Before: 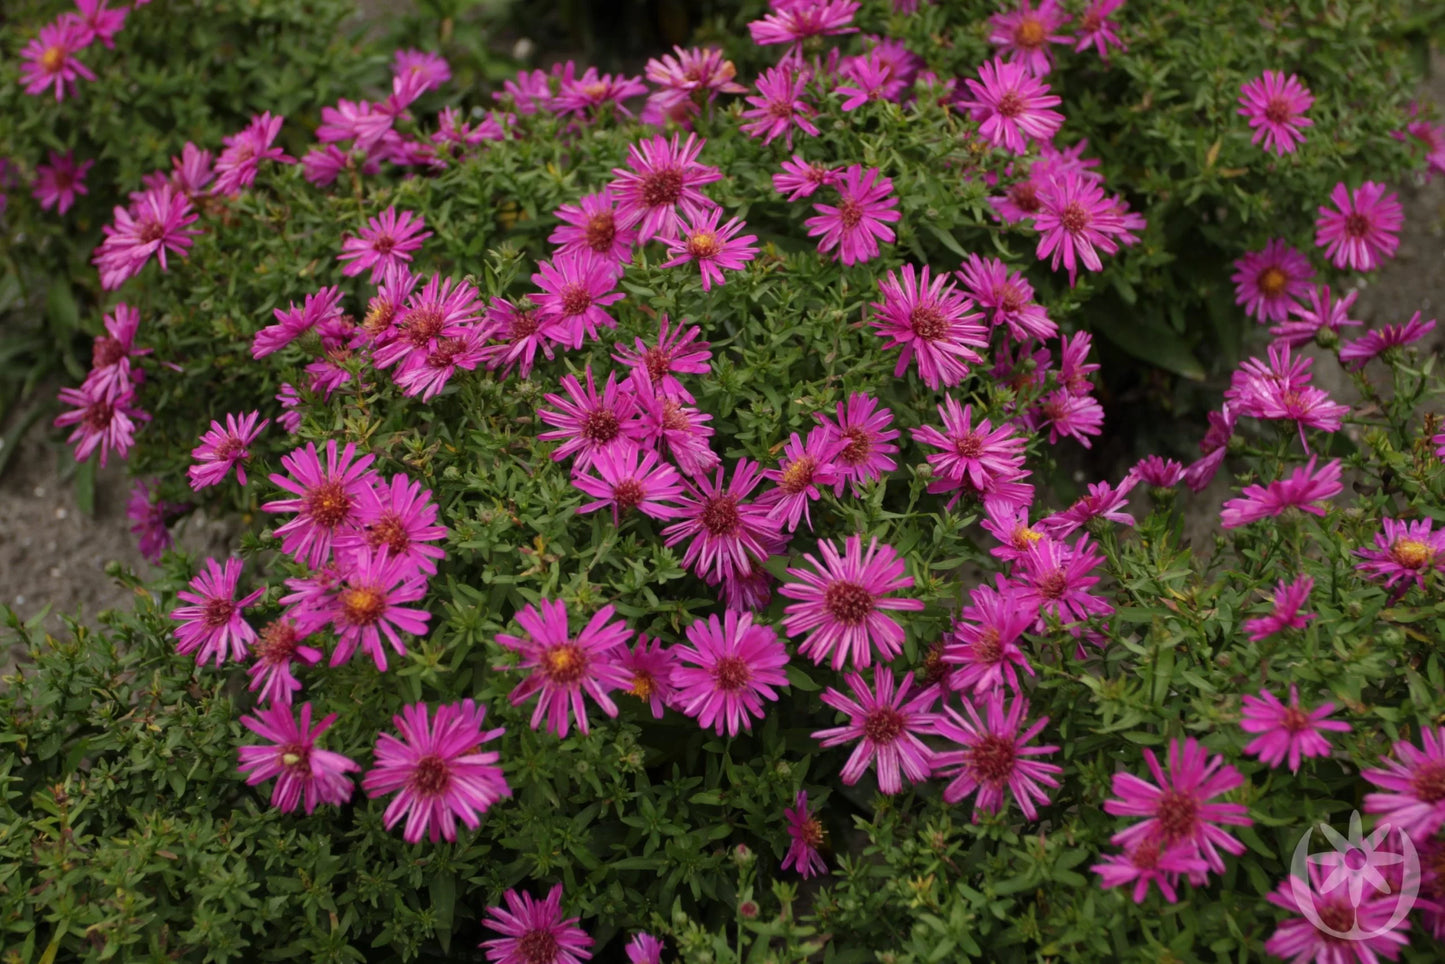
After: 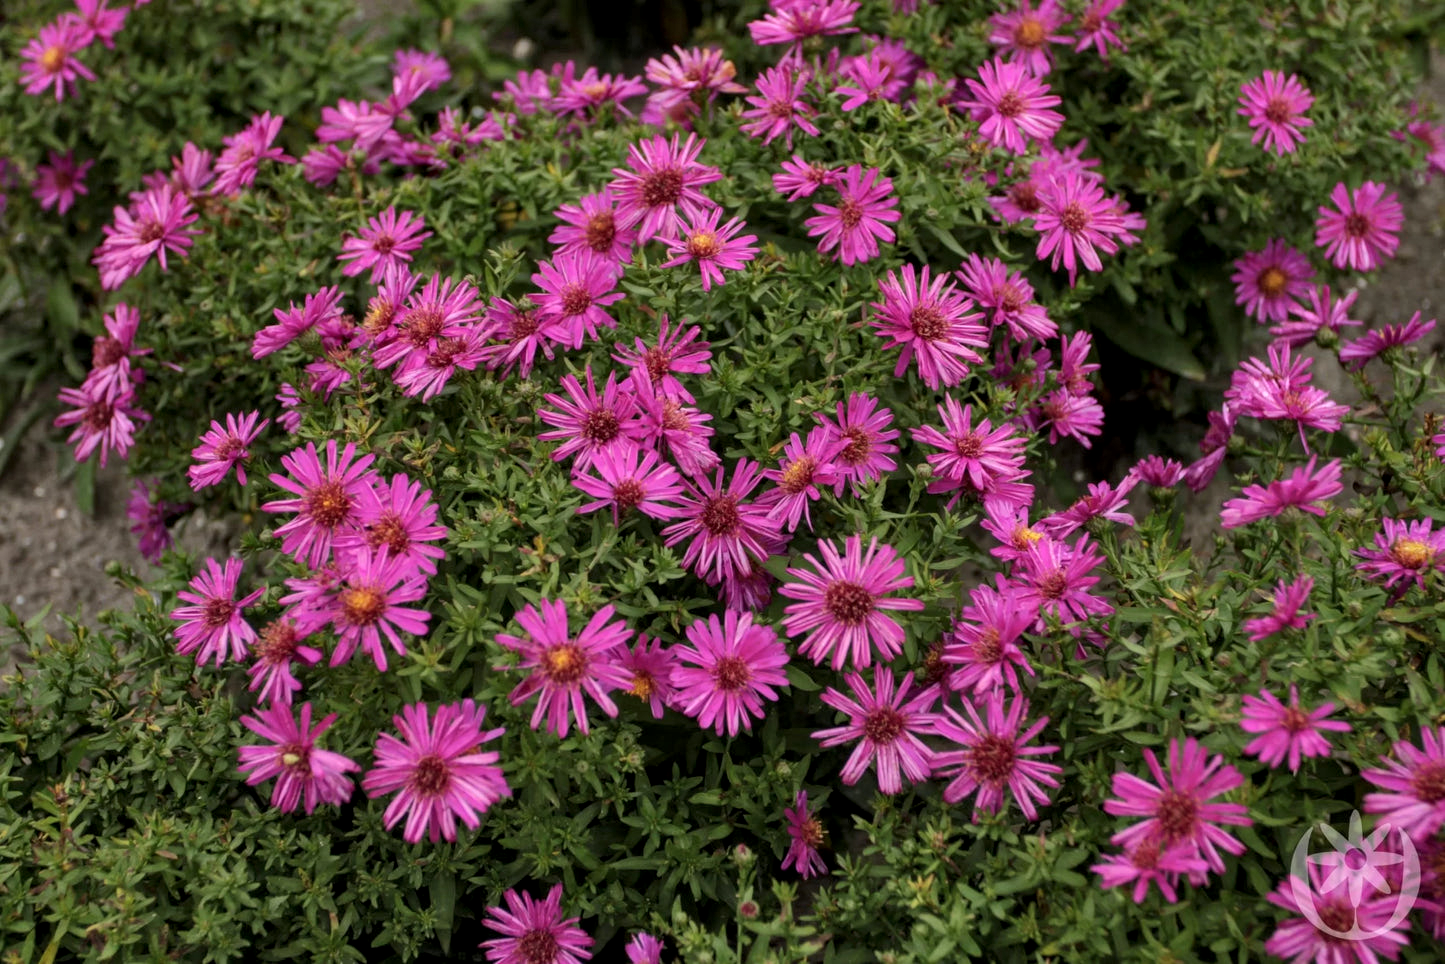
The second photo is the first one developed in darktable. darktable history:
local contrast: detail 130%
shadows and highlights: shadows 37.27, highlights -28.18, soften with gaussian
